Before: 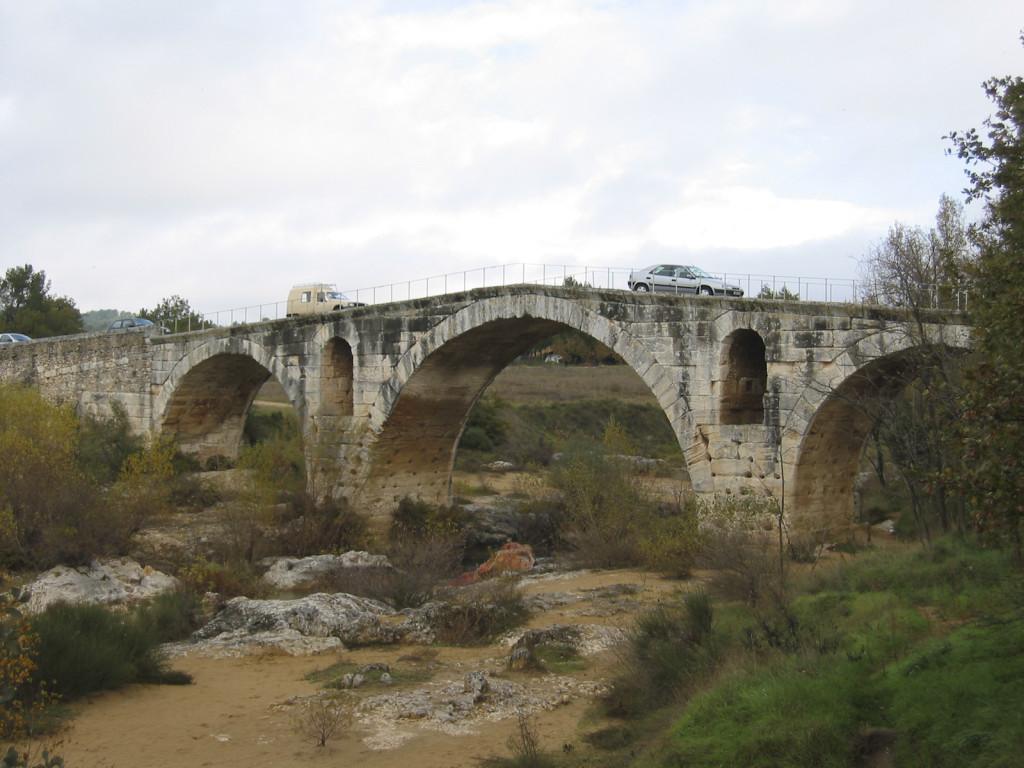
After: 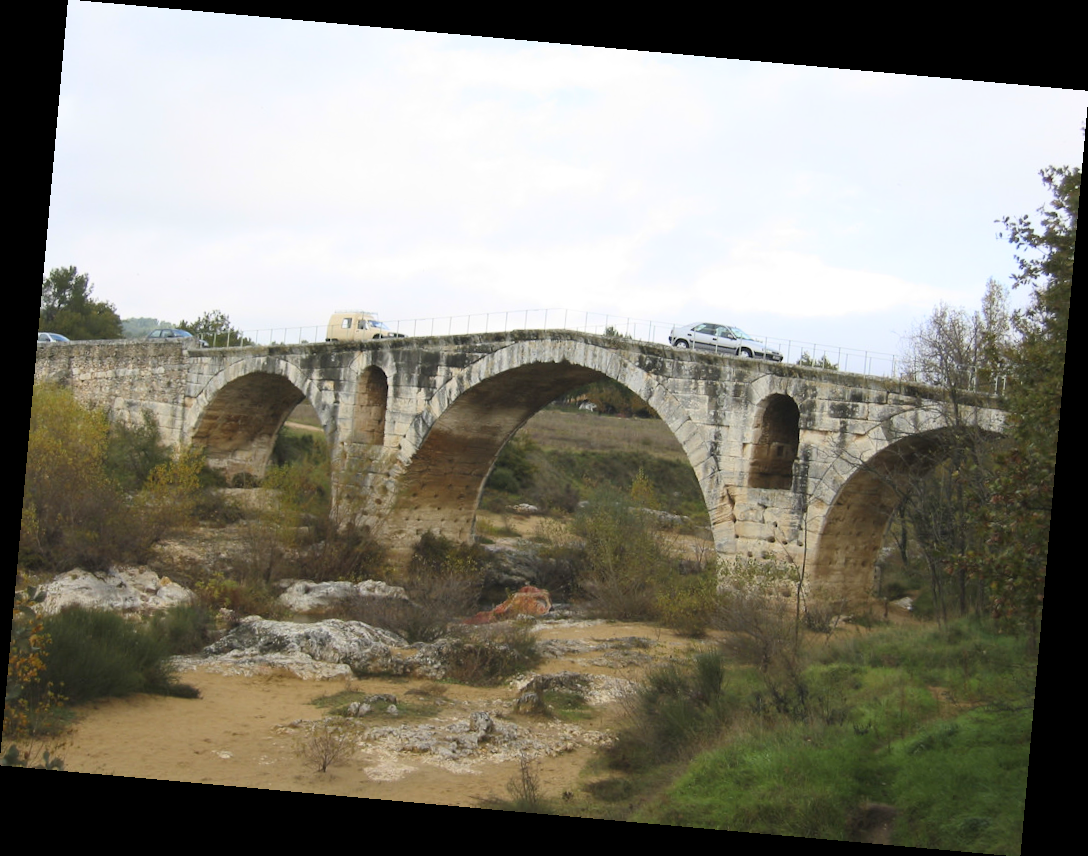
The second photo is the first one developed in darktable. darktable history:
rotate and perspective: rotation 5.12°, automatic cropping off
contrast brightness saturation: contrast 0.2, brightness 0.15, saturation 0.14
